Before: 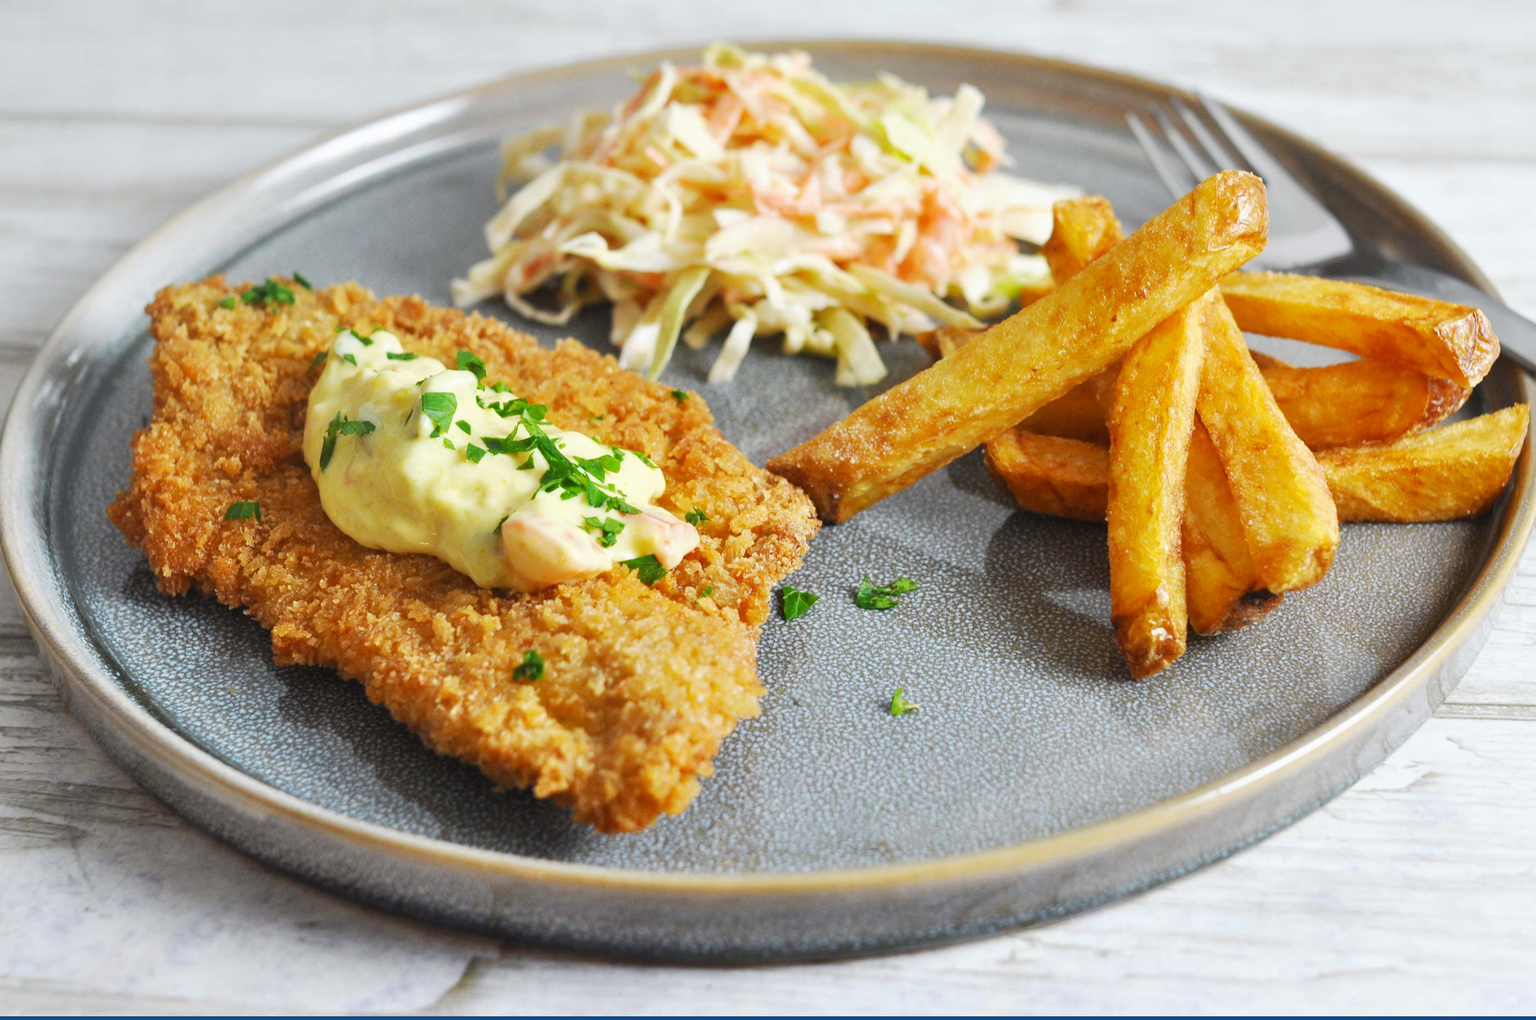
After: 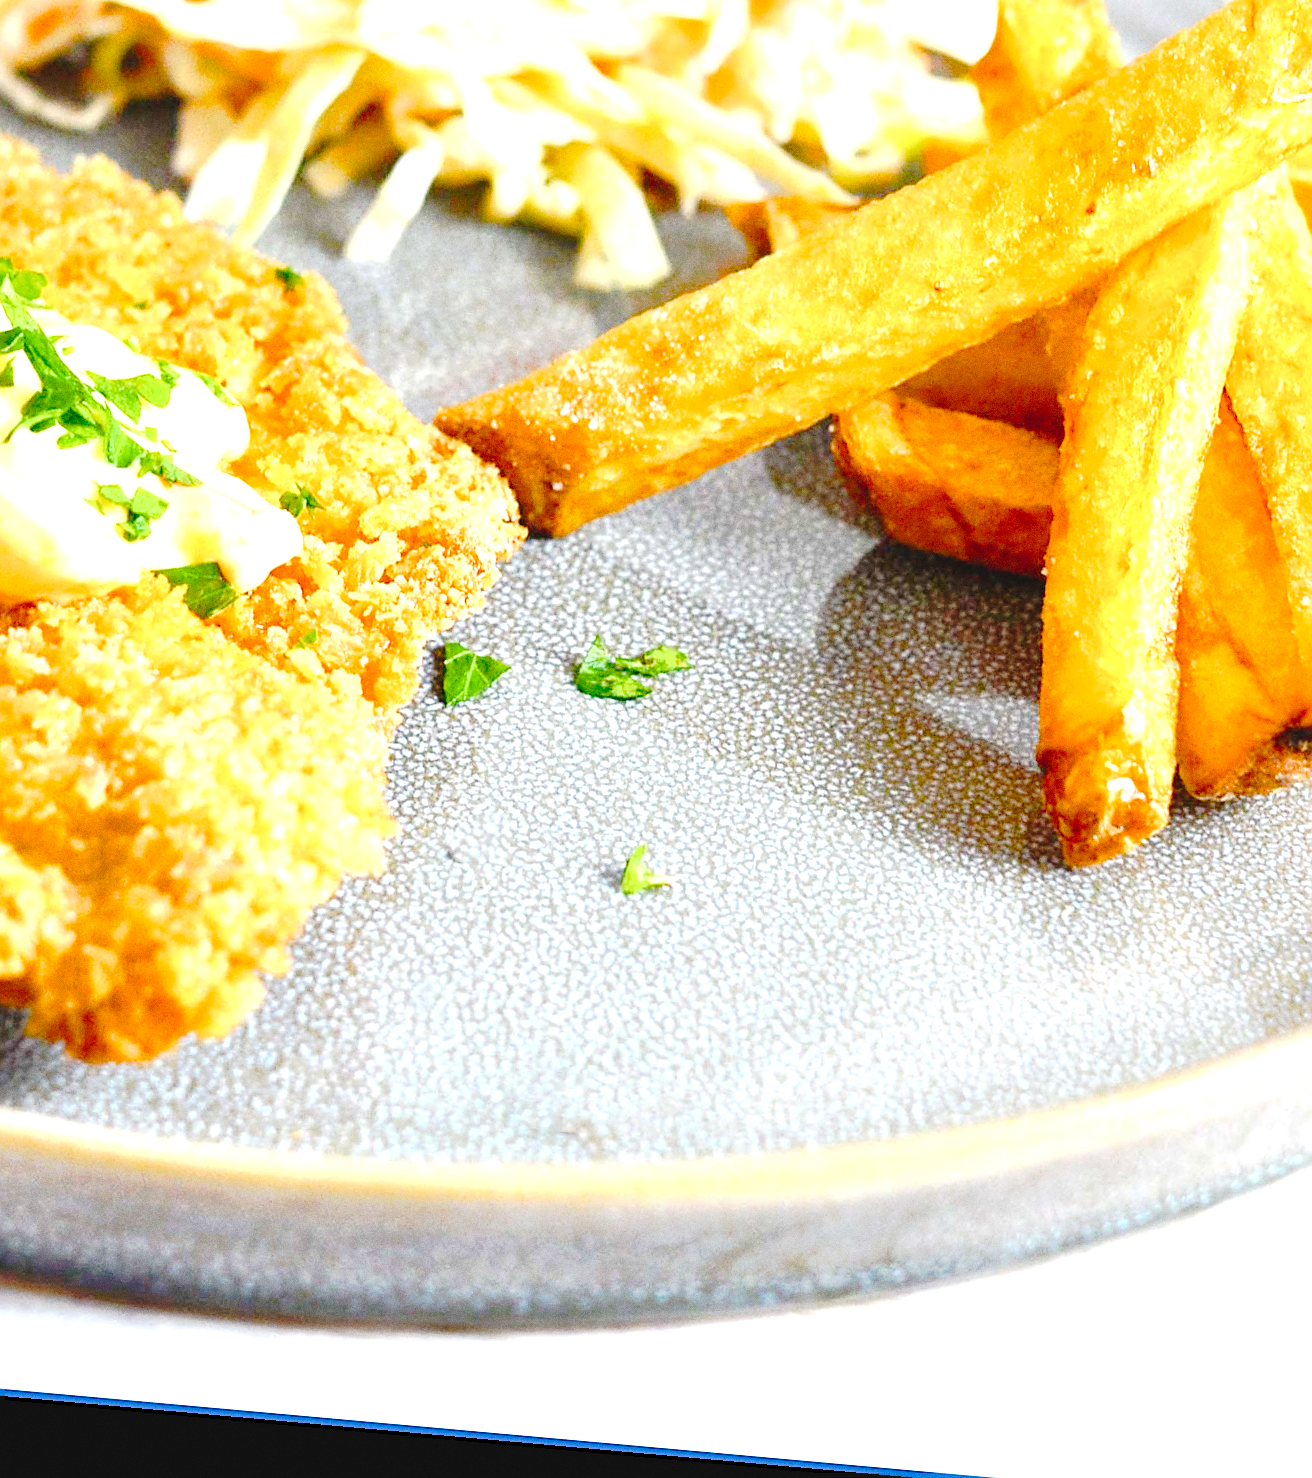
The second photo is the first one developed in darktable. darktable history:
sharpen: on, module defaults
rotate and perspective: rotation 5.12°, automatic cropping off
color balance rgb: perceptual saturation grading › global saturation 35%, perceptual saturation grading › highlights -25%, perceptual saturation grading › shadows 50%
crop: left 35.432%, top 26.233%, right 20.145%, bottom 3.432%
exposure: black level correction 0, exposure 1.1 EV, compensate exposure bias true, compensate highlight preservation false
grain: coarseness 0.09 ISO
tone curve: curves: ch0 [(0, 0) (0.003, 0.051) (0.011, 0.052) (0.025, 0.055) (0.044, 0.062) (0.069, 0.068) (0.1, 0.077) (0.136, 0.098) (0.177, 0.145) (0.224, 0.223) (0.277, 0.314) (0.335, 0.43) (0.399, 0.518) (0.468, 0.591) (0.543, 0.656) (0.623, 0.726) (0.709, 0.809) (0.801, 0.857) (0.898, 0.918) (1, 1)], preserve colors none
